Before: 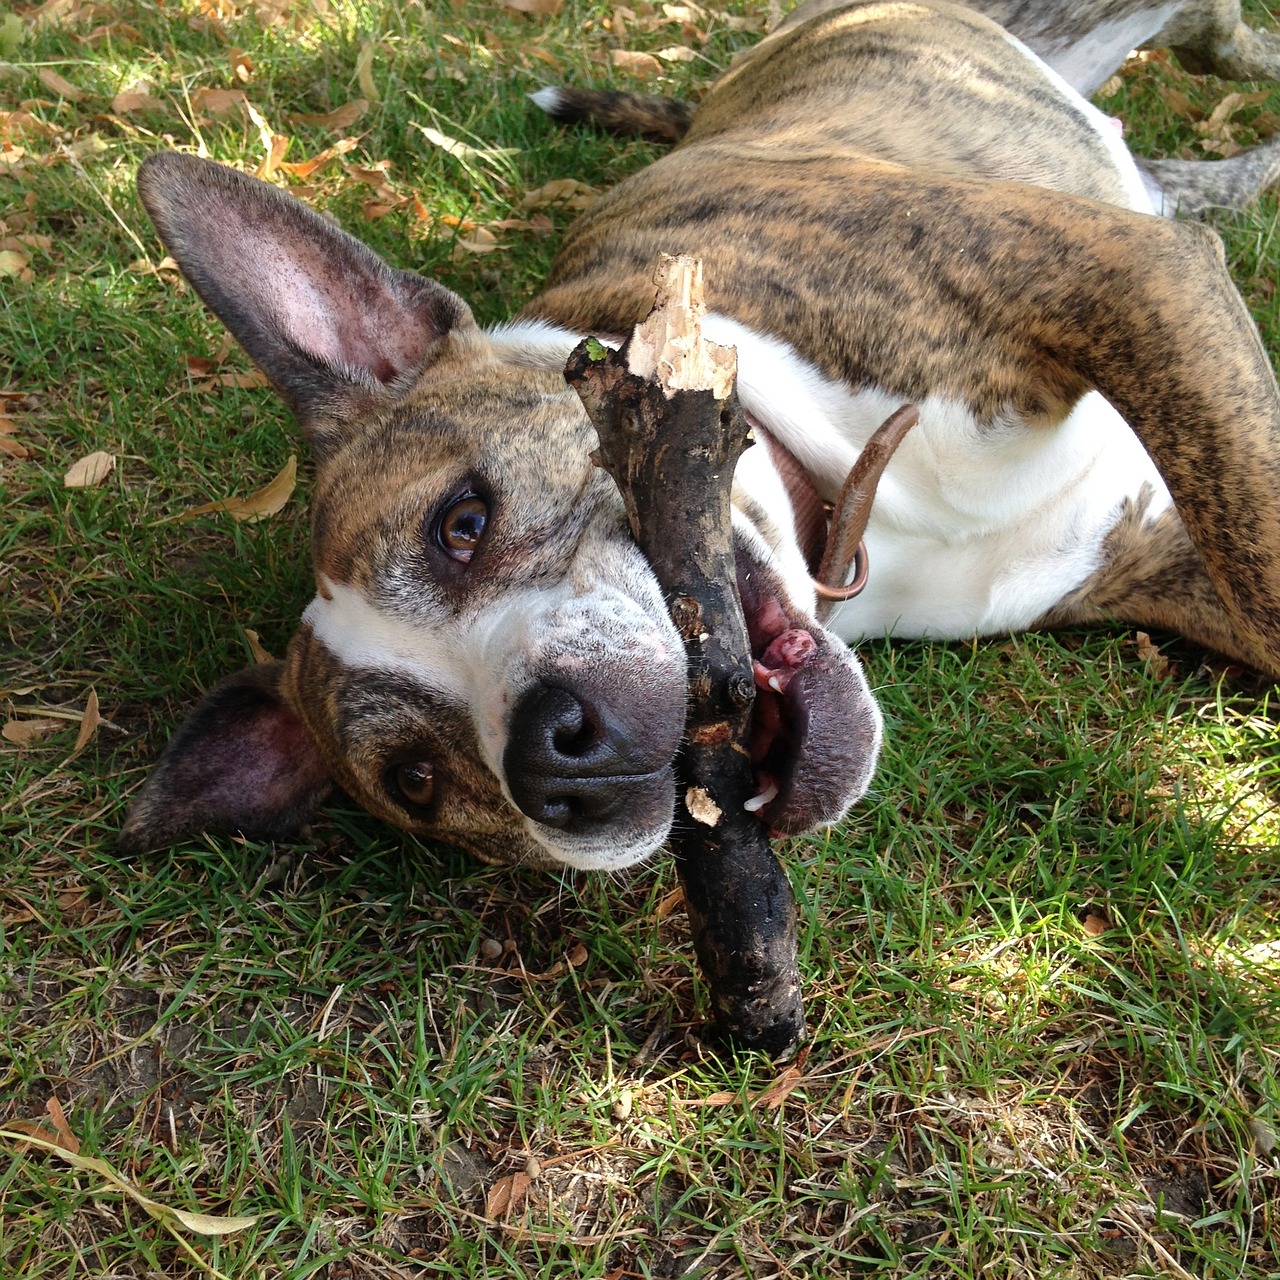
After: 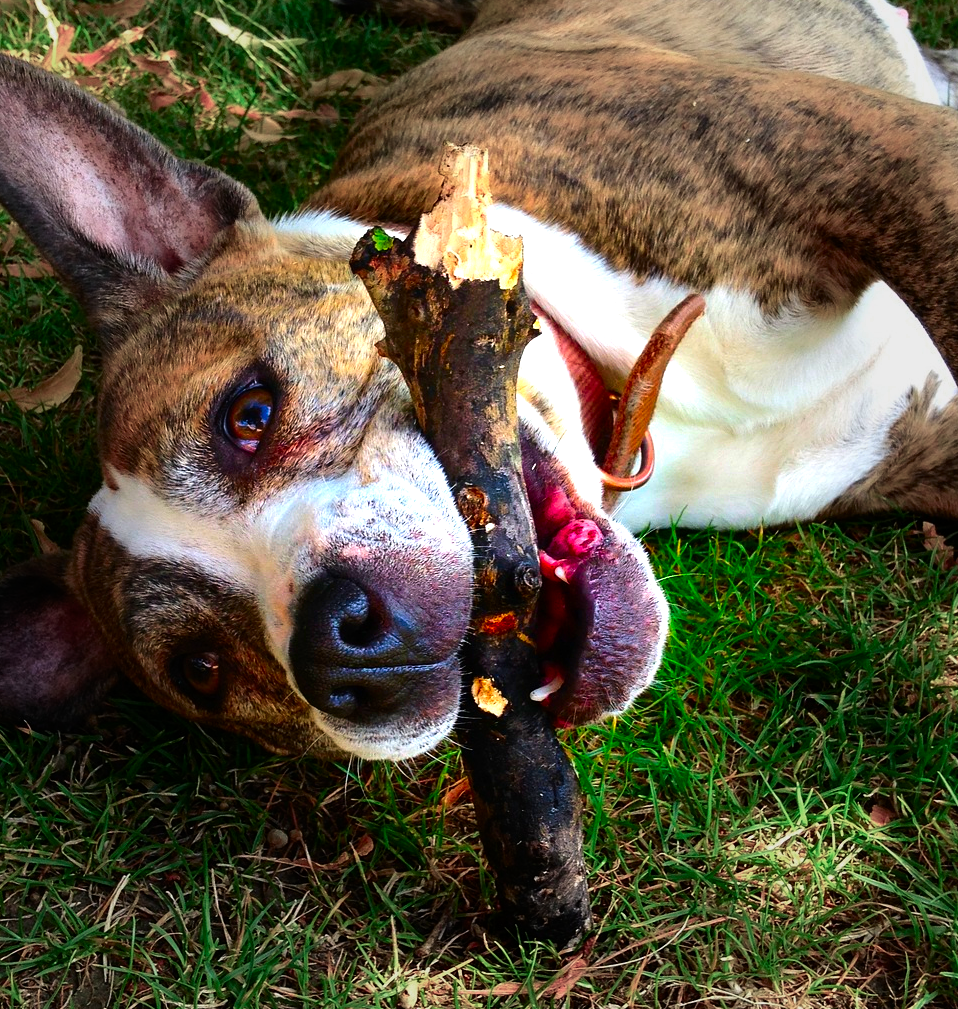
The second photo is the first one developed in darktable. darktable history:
crop: left 16.768%, top 8.653%, right 8.362%, bottom 12.485%
tone equalizer: -8 EV -0.75 EV, -7 EV -0.7 EV, -6 EV -0.6 EV, -5 EV -0.4 EV, -3 EV 0.4 EV, -2 EV 0.6 EV, -1 EV 0.7 EV, +0 EV 0.75 EV, edges refinement/feathering 500, mask exposure compensation -1.57 EV, preserve details no
vignetting: fall-off start 40%, fall-off radius 40%
color correction: saturation 3
